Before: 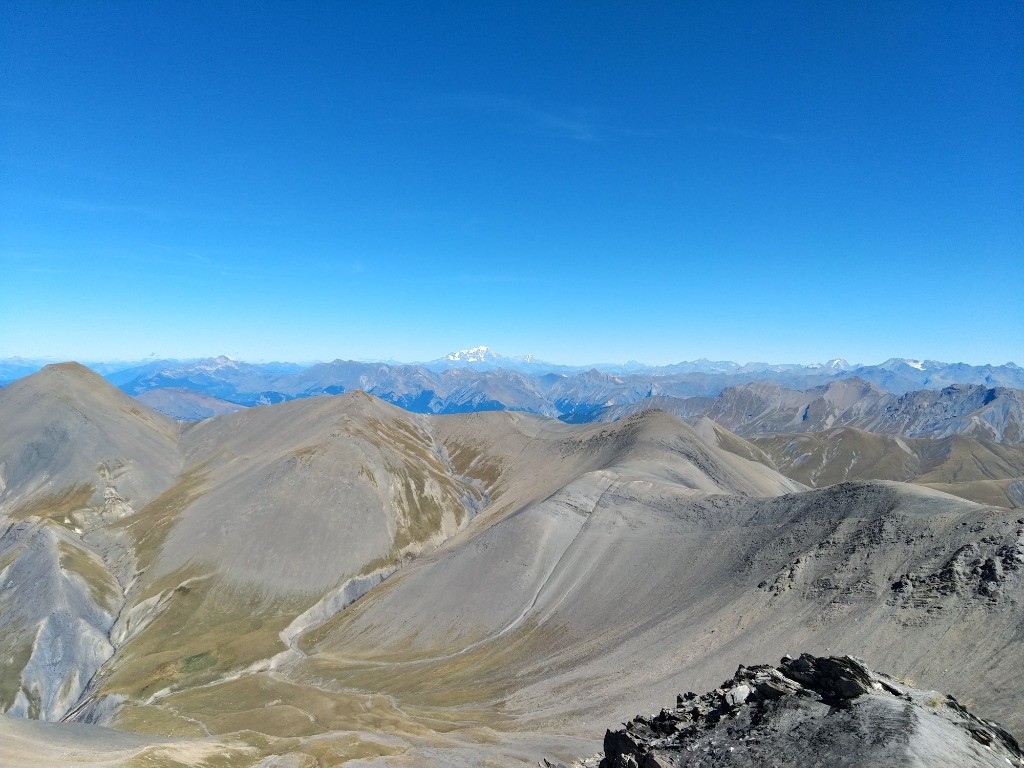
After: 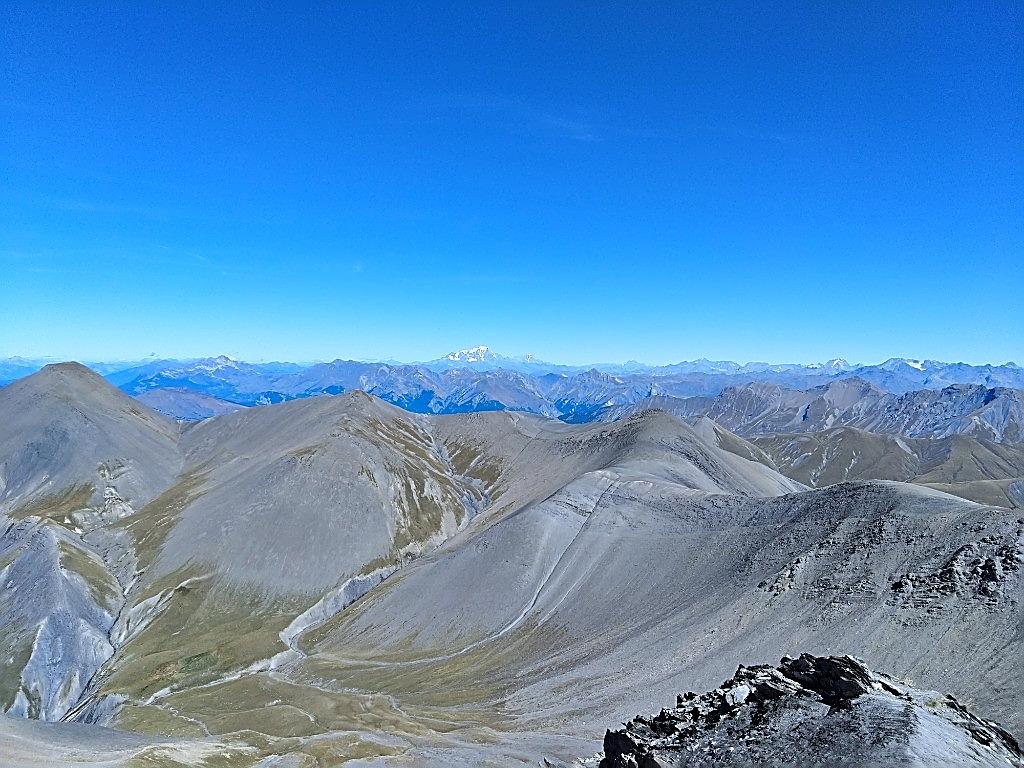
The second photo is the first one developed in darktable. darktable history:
sharpen: radius 1.685, amount 1.294
white balance: red 0.926, green 1.003, blue 1.133
shadows and highlights: soften with gaussian
